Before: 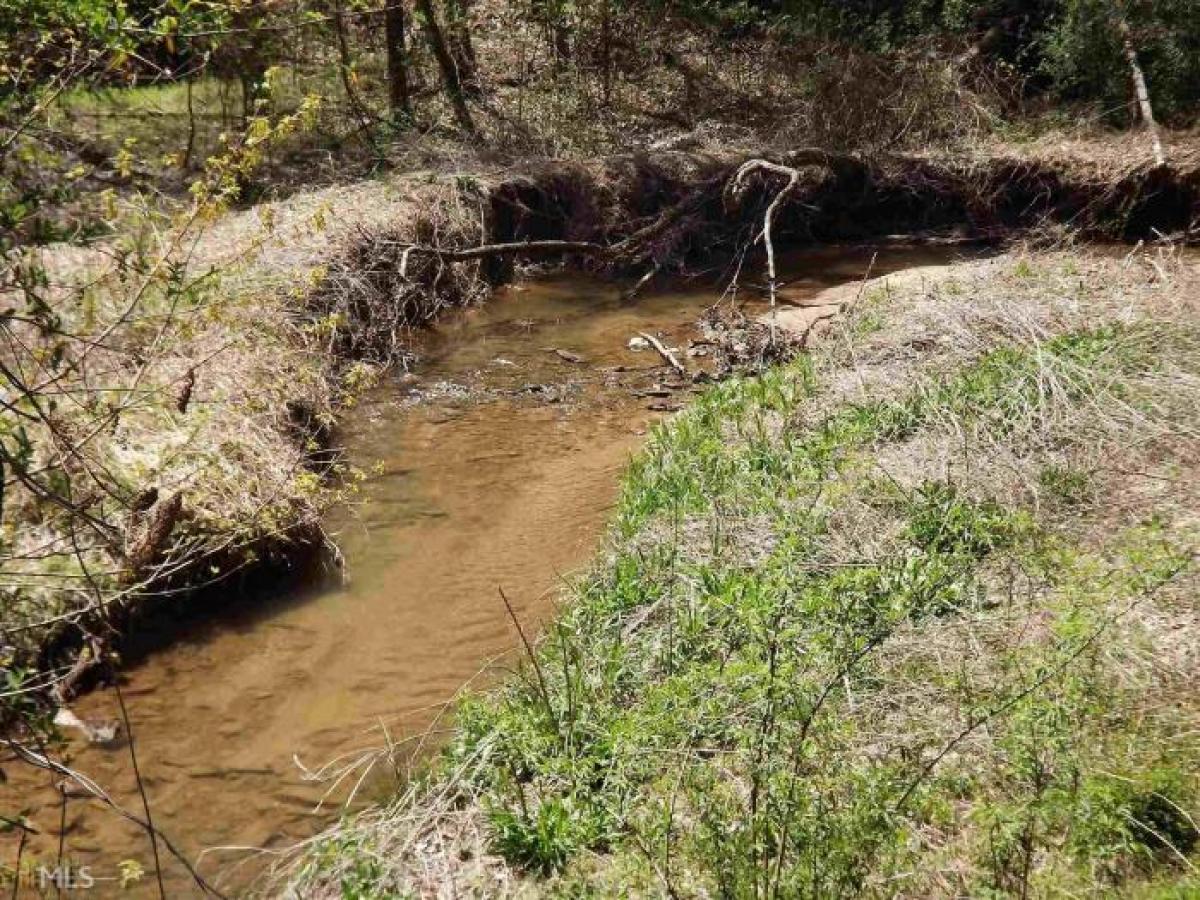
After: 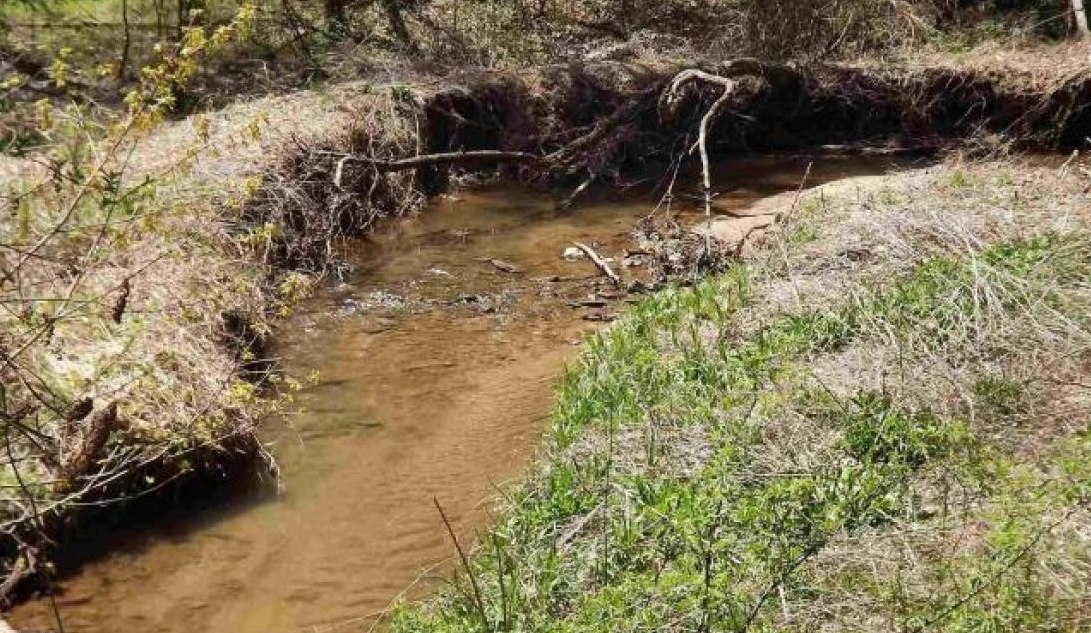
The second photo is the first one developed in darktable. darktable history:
exposure: compensate exposure bias true, compensate highlight preservation false
crop: left 5.465%, top 10.084%, right 3.586%, bottom 19.506%
shadows and highlights: radius 109.45, shadows 44.52, highlights -67.75, low approximation 0.01, soften with gaussian
